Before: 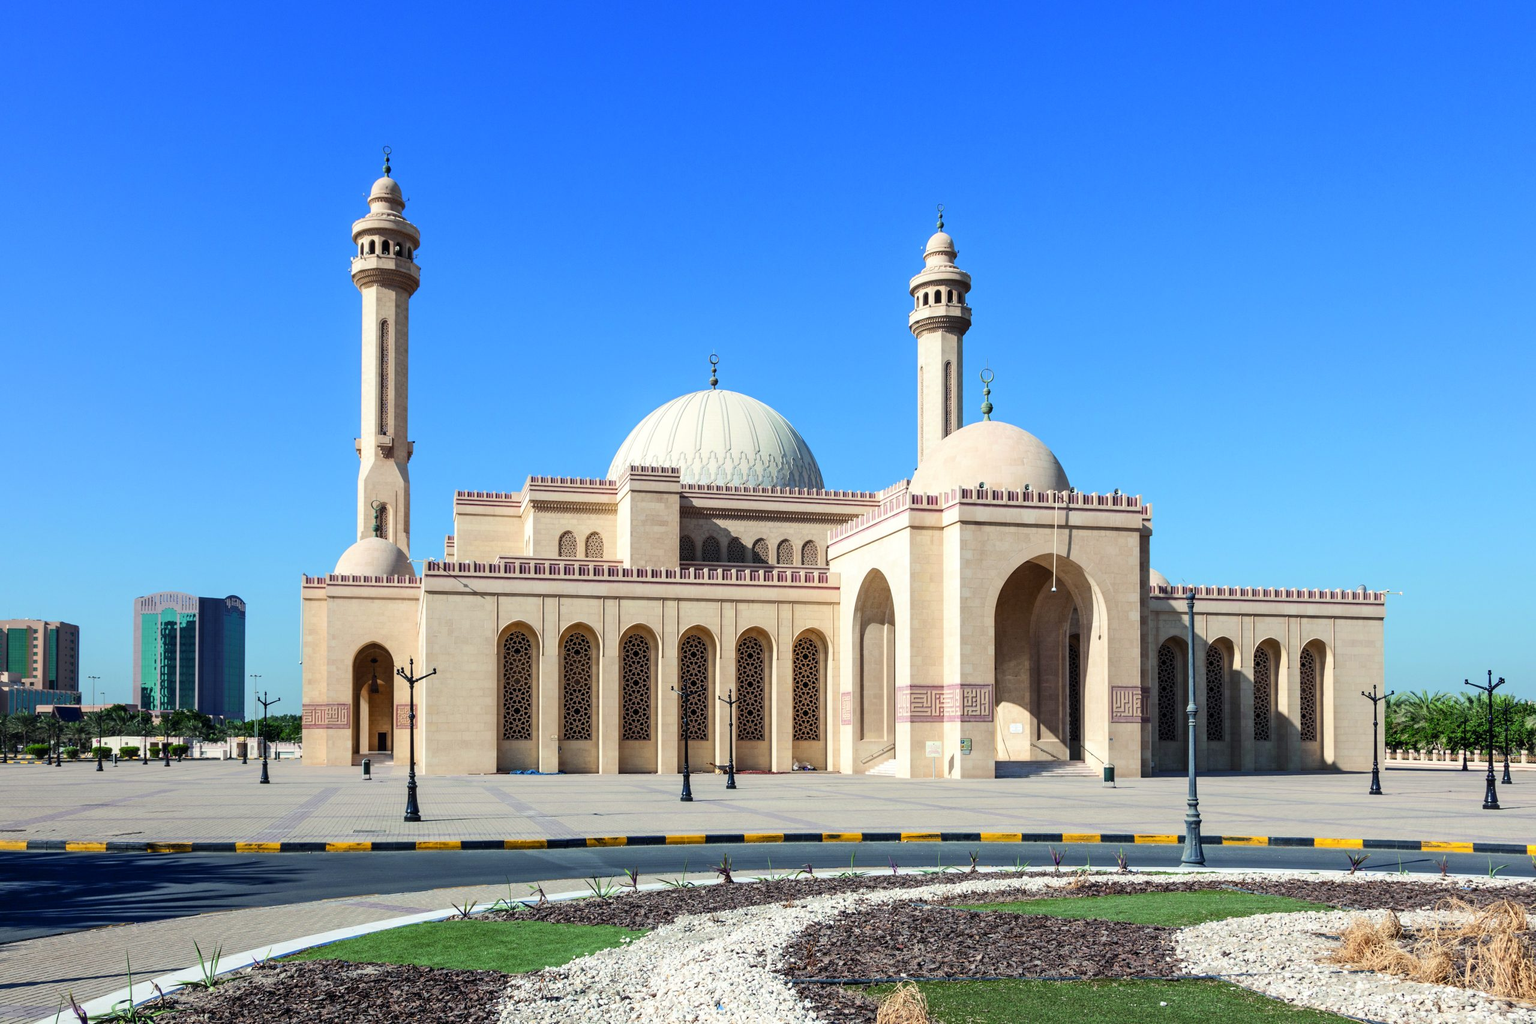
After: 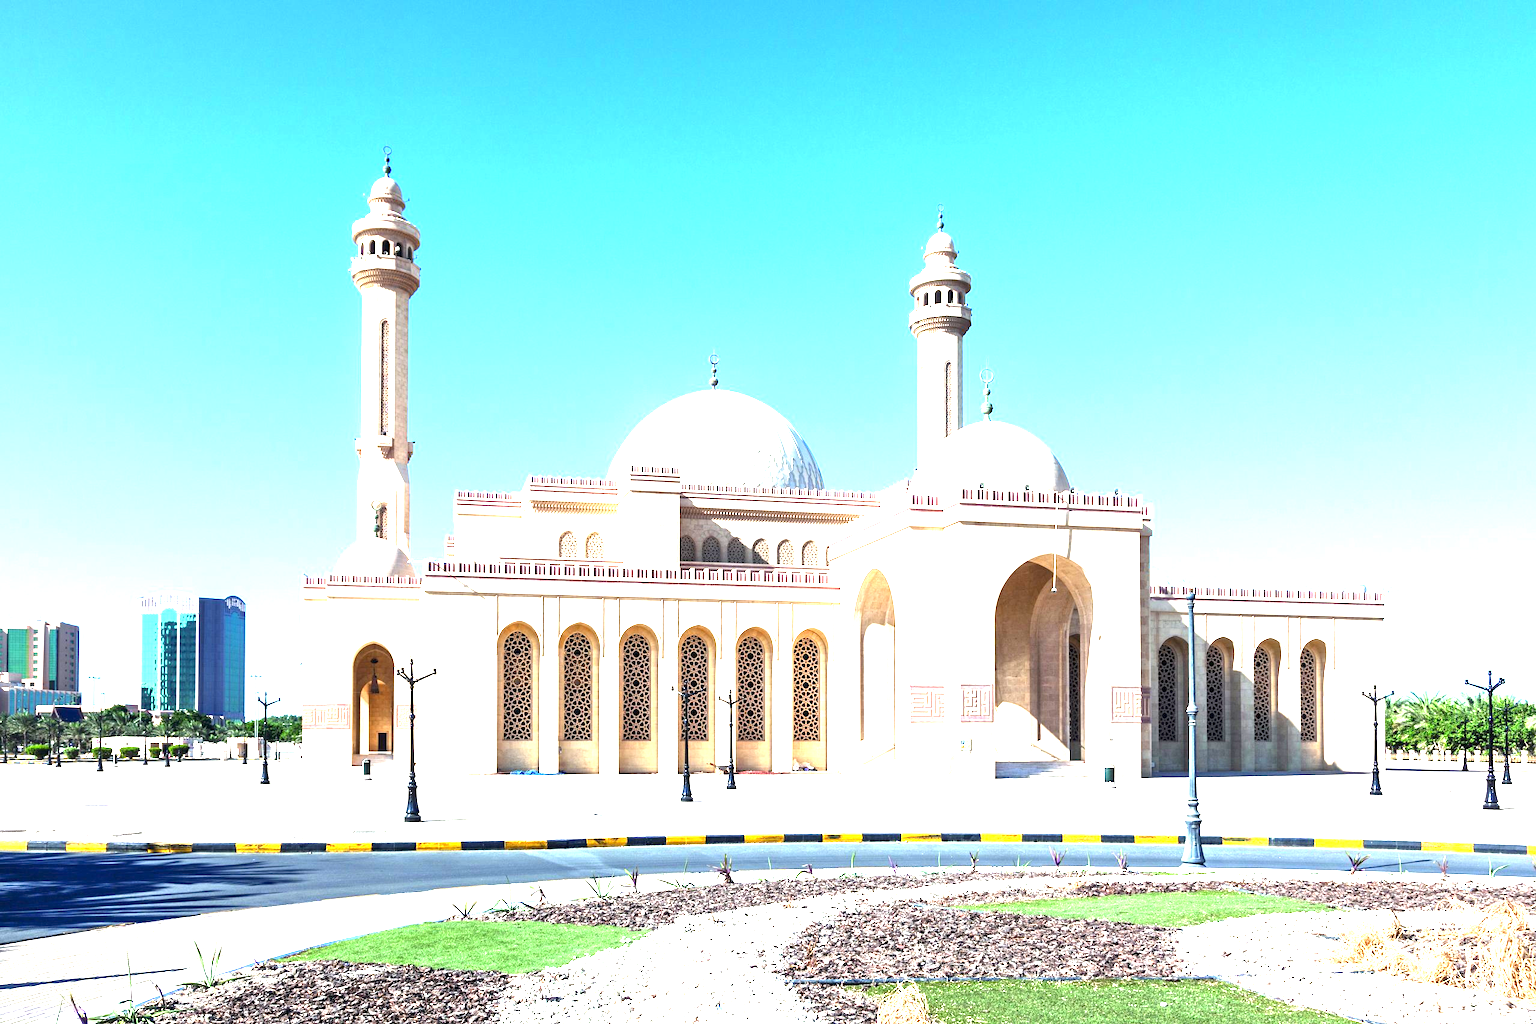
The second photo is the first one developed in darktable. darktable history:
exposure: exposure 2.211 EV, compensate exposure bias true, compensate highlight preservation false
